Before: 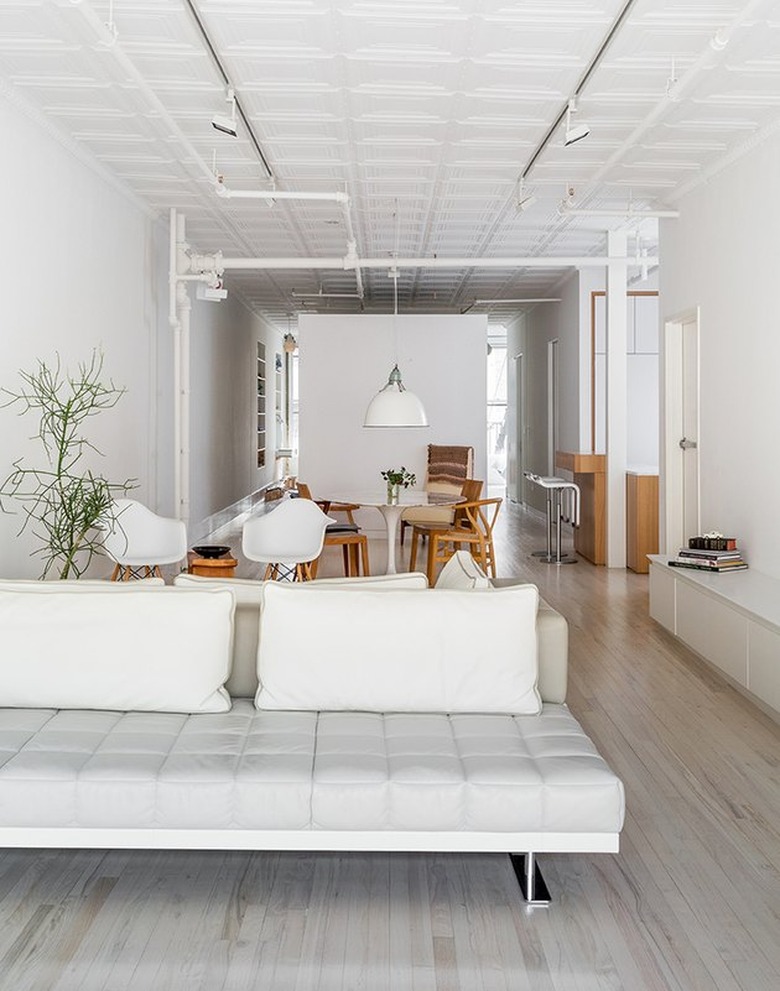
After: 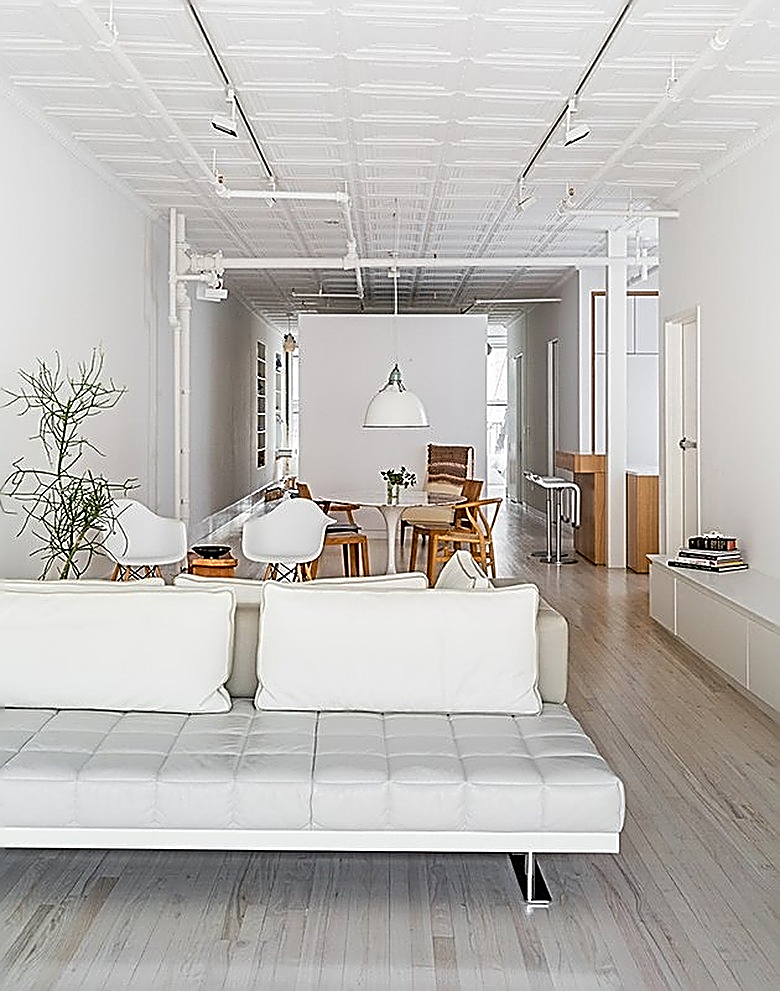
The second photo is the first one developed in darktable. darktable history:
sharpen: amount 1.995
